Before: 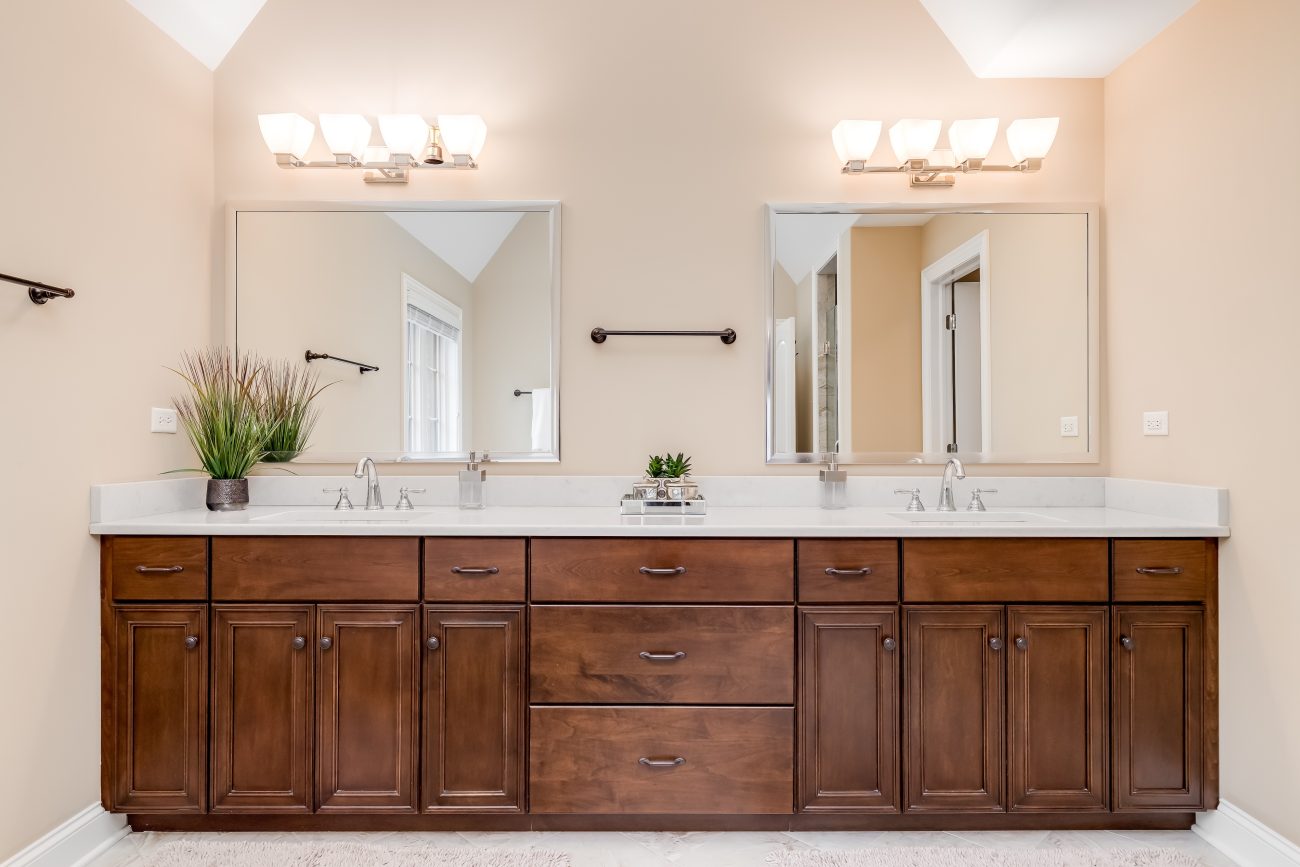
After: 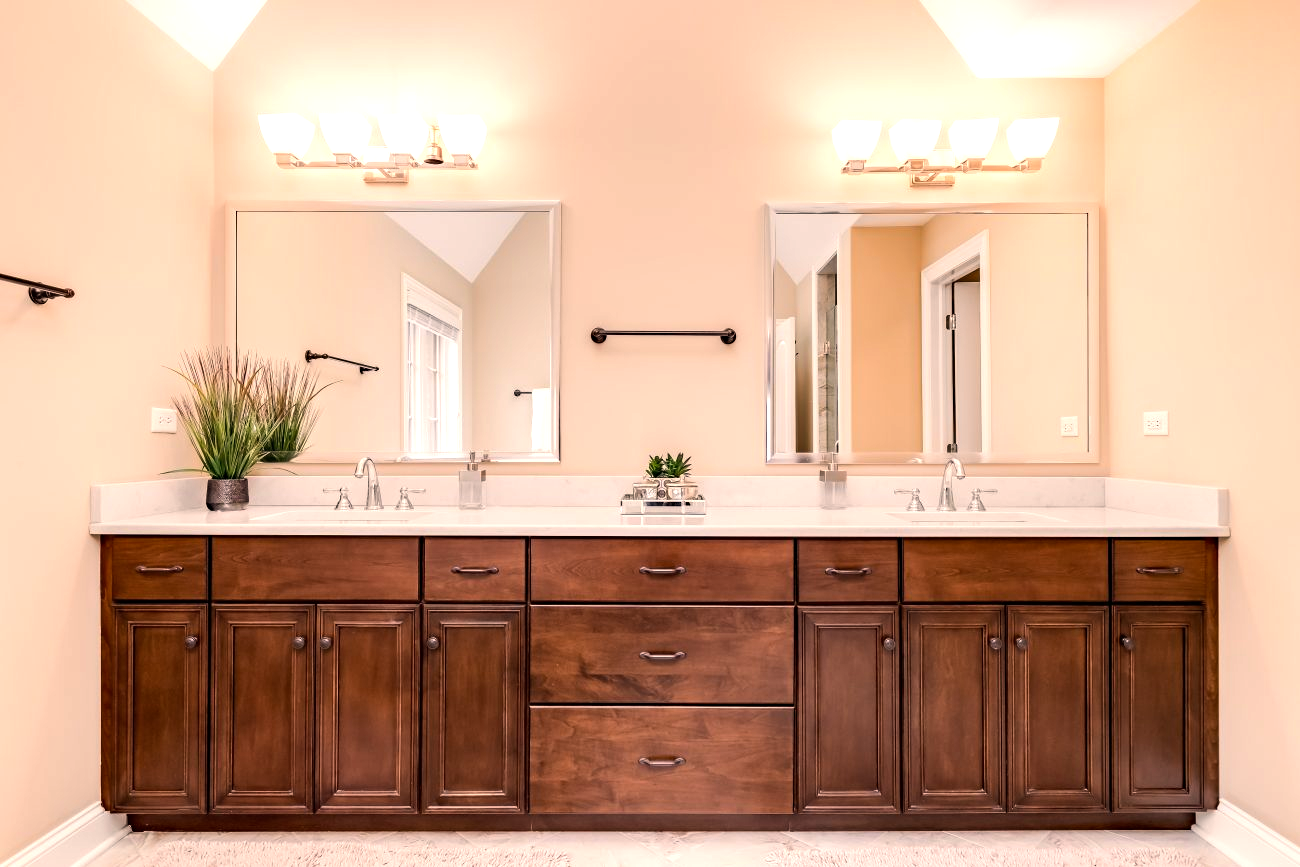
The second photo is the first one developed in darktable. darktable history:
haze removal: compatibility mode true, adaptive false
white balance: red 1.127, blue 0.943
tone equalizer: -8 EV -0.417 EV, -7 EV -0.389 EV, -6 EV -0.333 EV, -5 EV -0.222 EV, -3 EV 0.222 EV, -2 EV 0.333 EV, -1 EV 0.389 EV, +0 EV 0.417 EV, edges refinement/feathering 500, mask exposure compensation -1.25 EV, preserve details no
